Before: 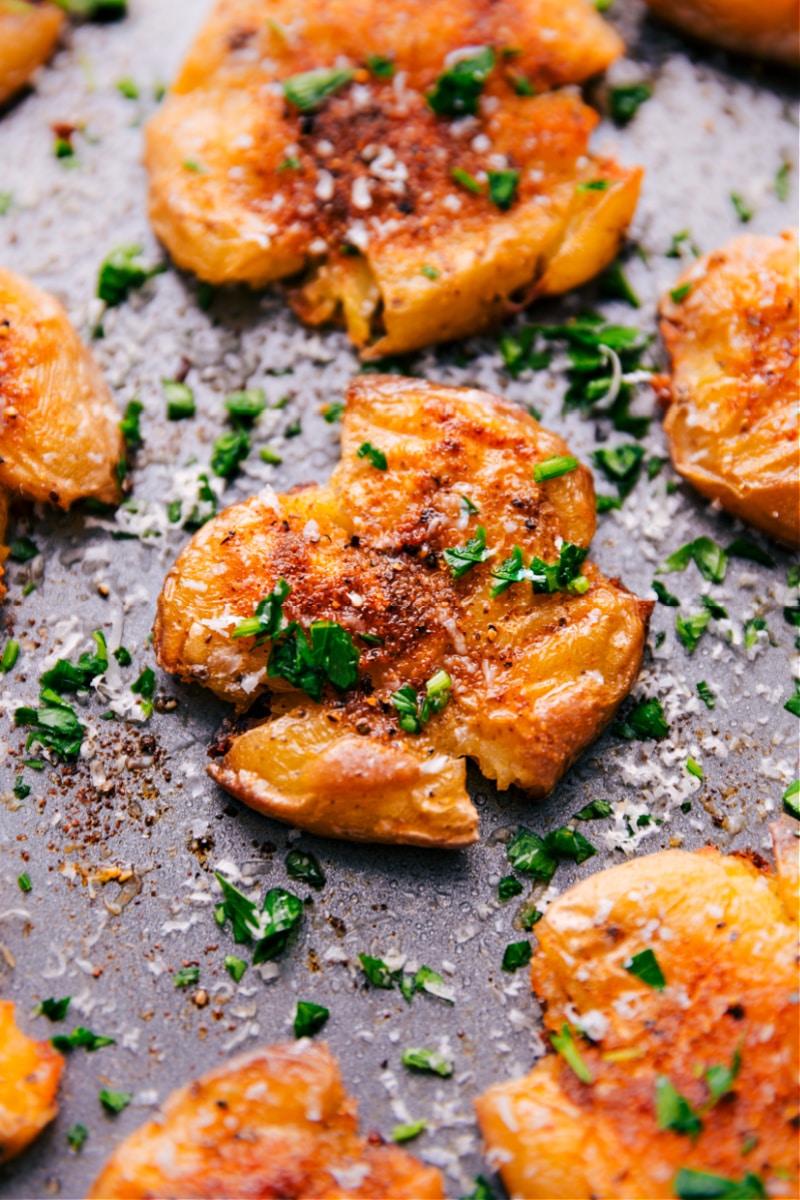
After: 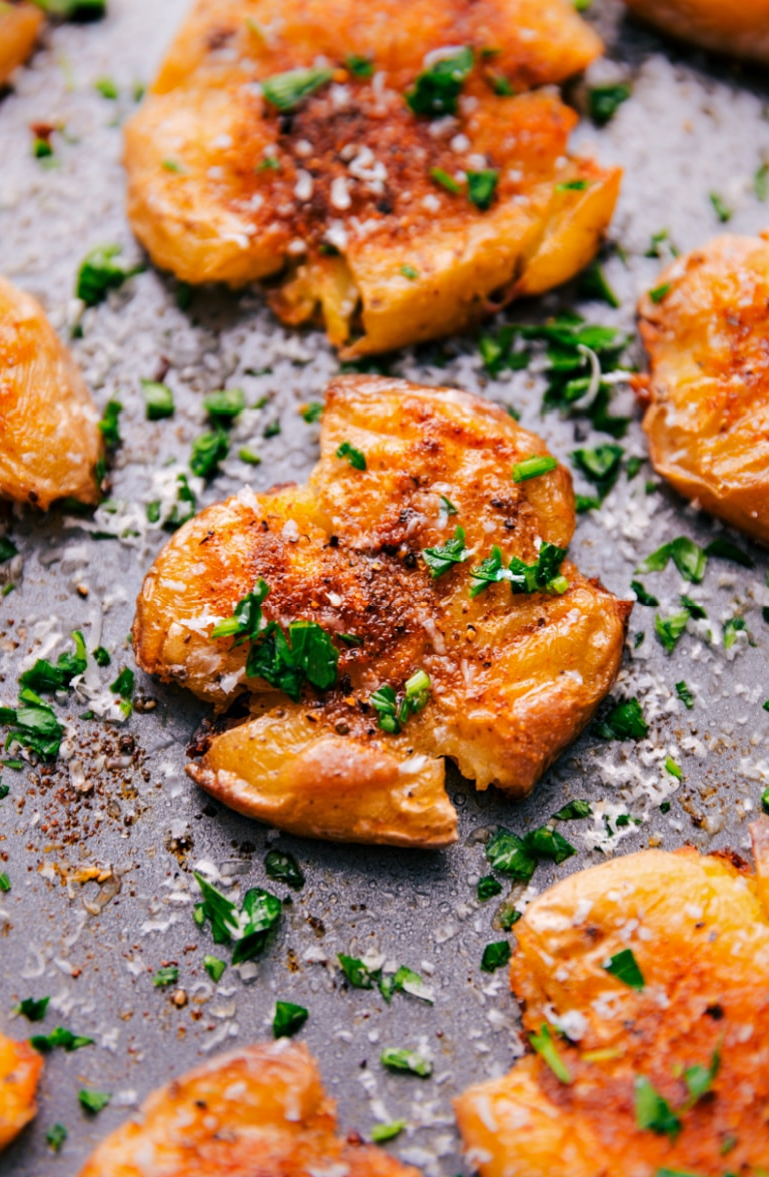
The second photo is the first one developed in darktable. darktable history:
crop and rotate: left 2.63%, right 1.244%, bottom 1.854%
shadows and highlights: shadows 9.06, white point adjustment 0.817, highlights -39.59
